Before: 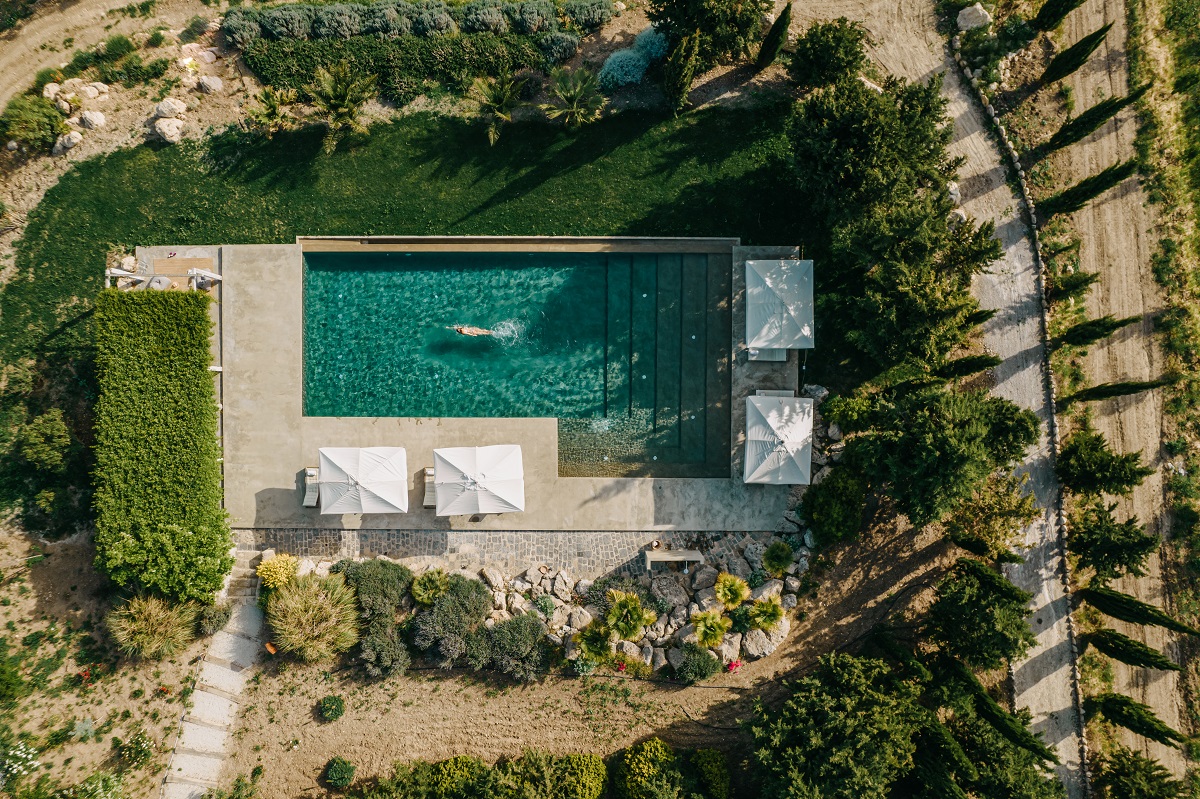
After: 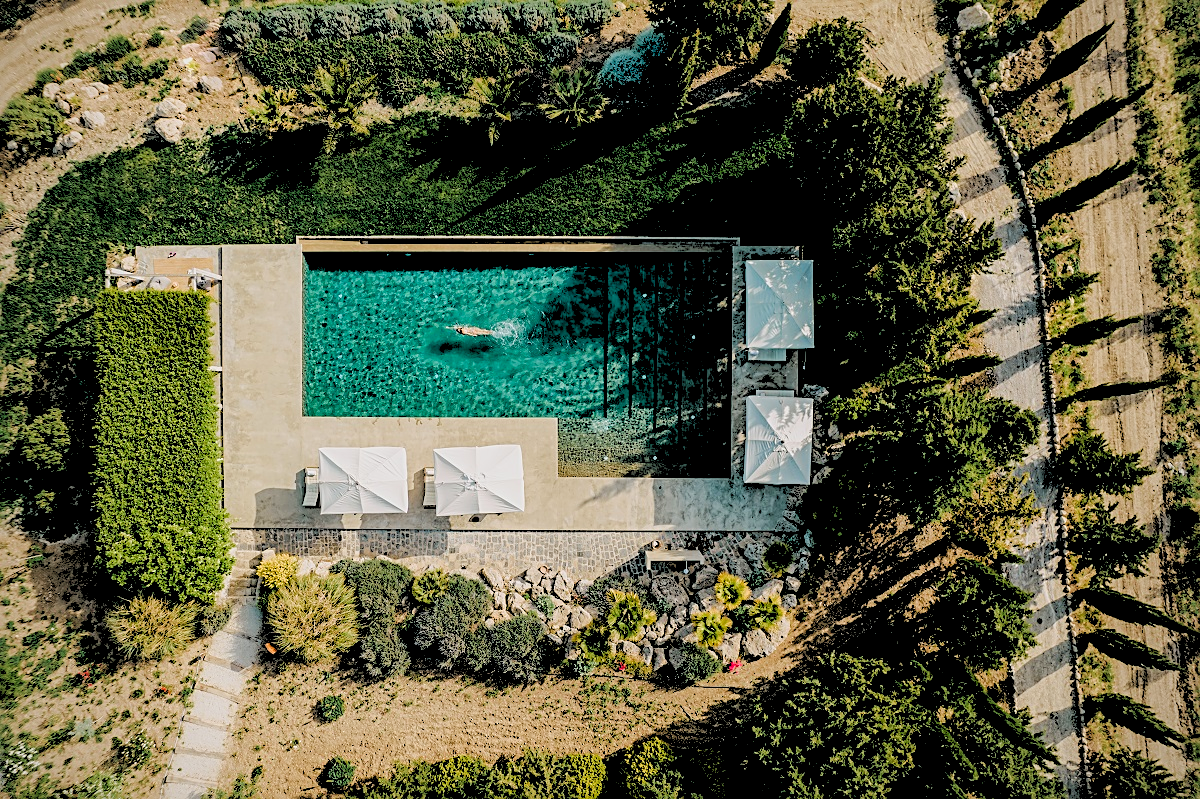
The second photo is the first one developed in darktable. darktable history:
vignetting: fall-off radius 93.87%
sharpen: on, module defaults
shadows and highlights: on, module defaults
exposure: compensate highlight preservation false
levels: levels [0.093, 0.434, 0.988]
contrast equalizer: y [[0.5, 0.5, 0.472, 0.5, 0.5, 0.5], [0.5 ×6], [0.5 ×6], [0 ×6], [0 ×6]]
local contrast: highlights 100%, shadows 100%, detail 120%, midtone range 0.2
filmic rgb: black relative exposure -3.86 EV, white relative exposure 3.48 EV, hardness 2.63, contrast 1.103
